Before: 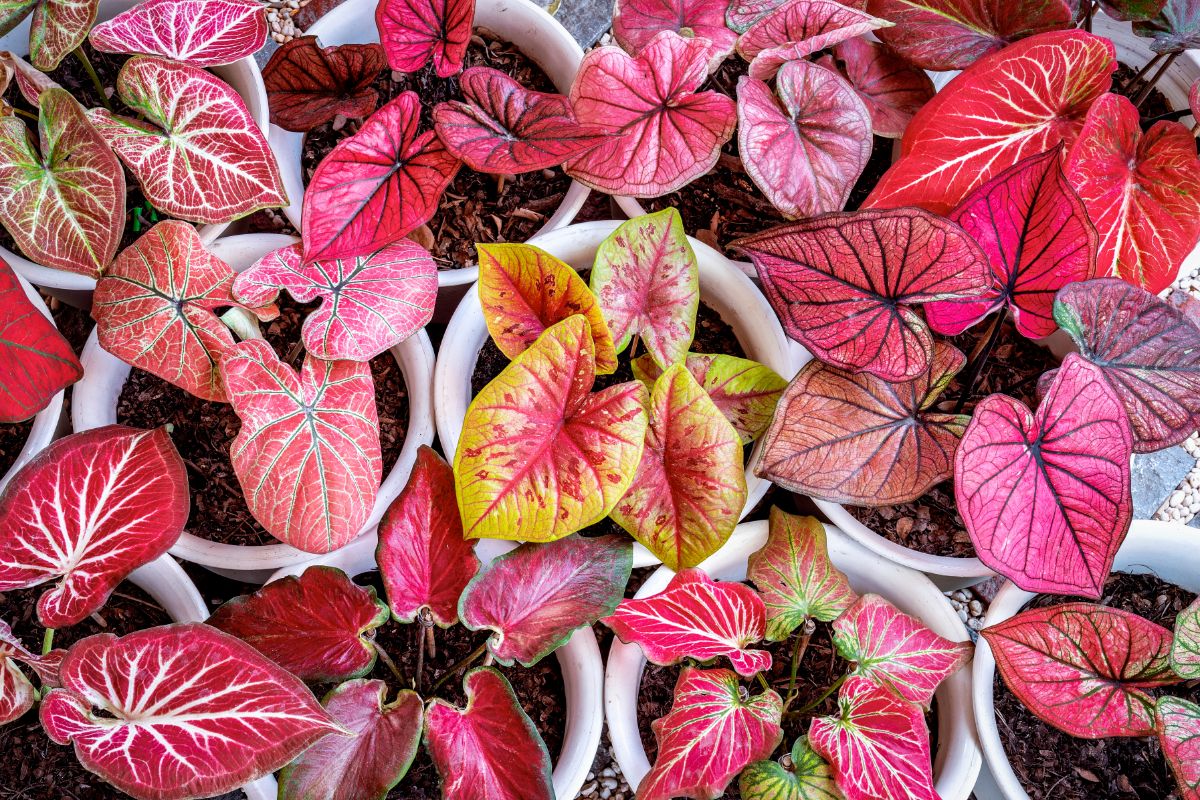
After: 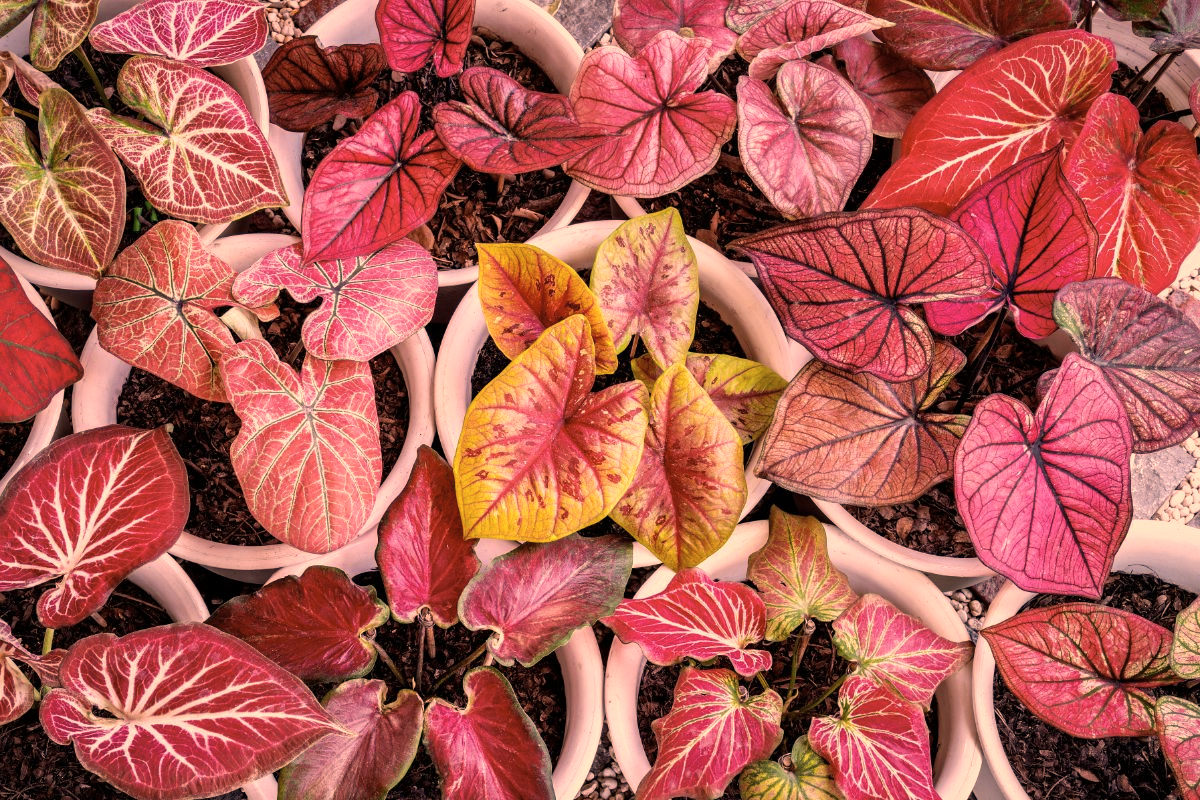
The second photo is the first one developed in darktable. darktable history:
color correction: highlights a* 39.4, highlights b* 39.96, saturation 0.693
